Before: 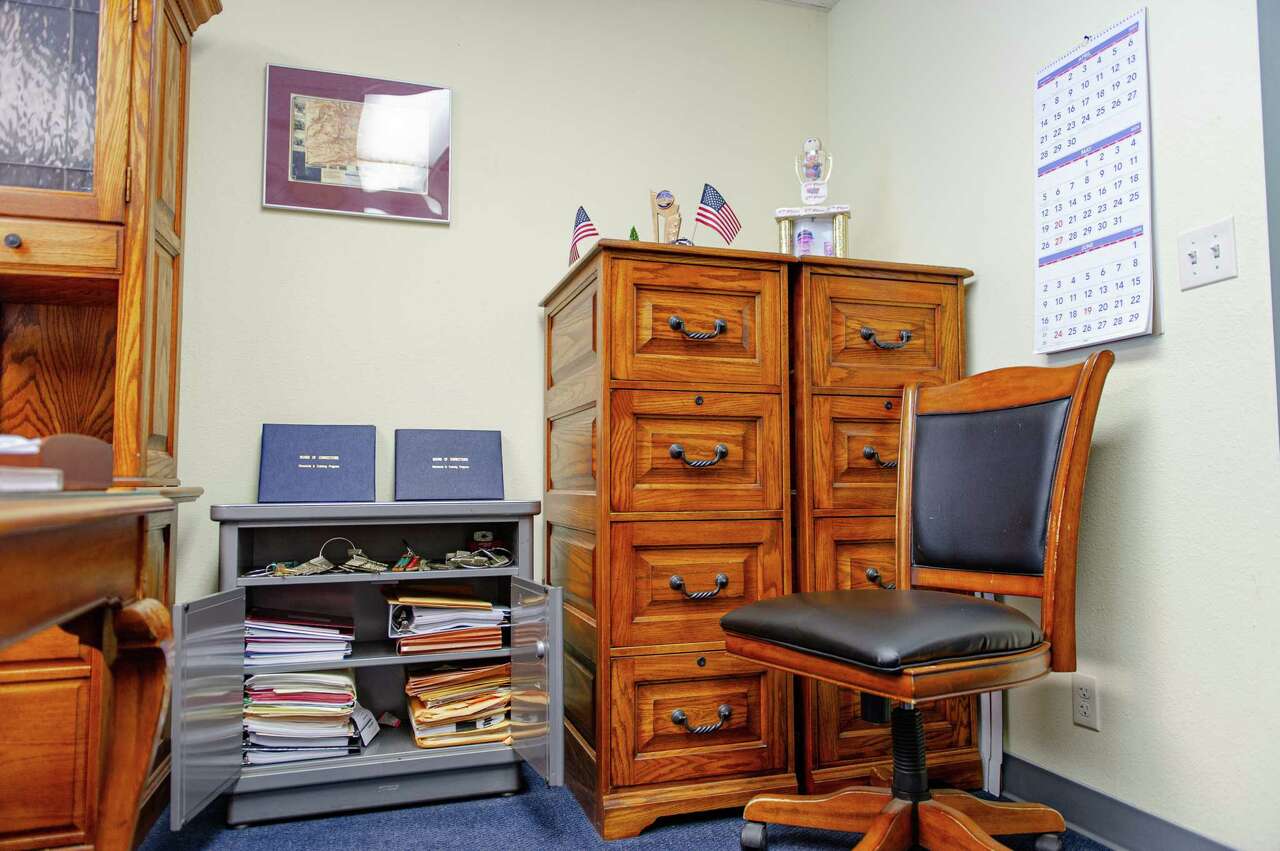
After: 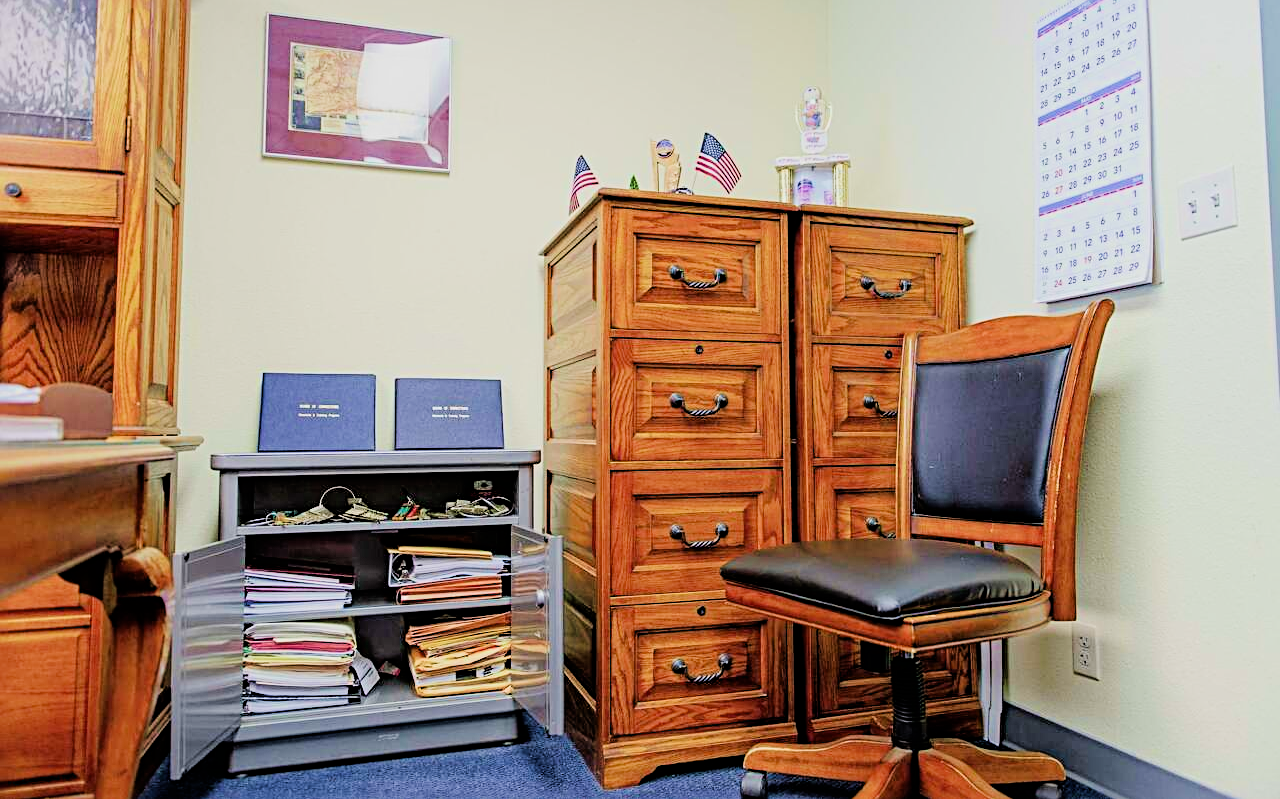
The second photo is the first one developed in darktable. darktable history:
filmic rgb: black relative exposure -7.11 EV, white relative exposure 5.37 EV, hardness 3.02
crop and rotate: top 6.094%
velvia: strength 44.37%
sharpen: radius 3.126
tone equalizer: -8 EV -0.76 EV, -7 EV -0.677 EV, -6 EV -0.602 EV, -5 EV -0.376 EV, -3 EV 0.404 EV, -2 EV 0.6 EV, -1 EV 0.699 EV, +0 EV 0.765 EV
